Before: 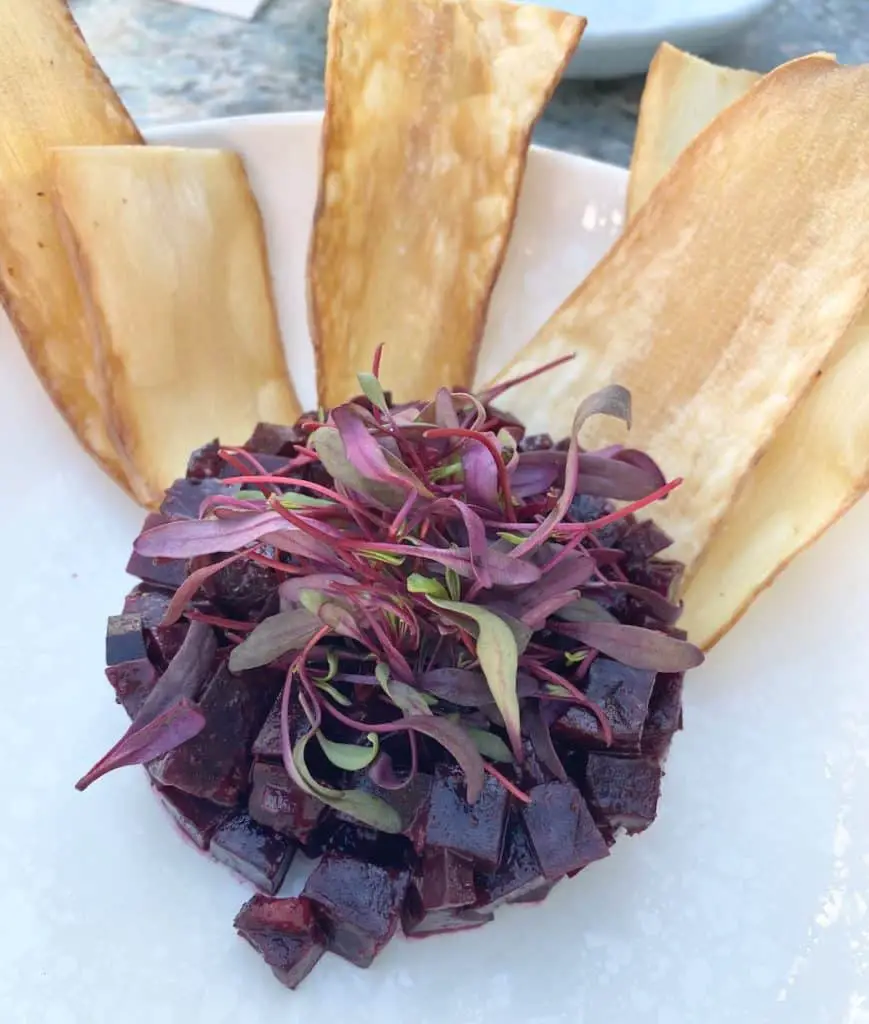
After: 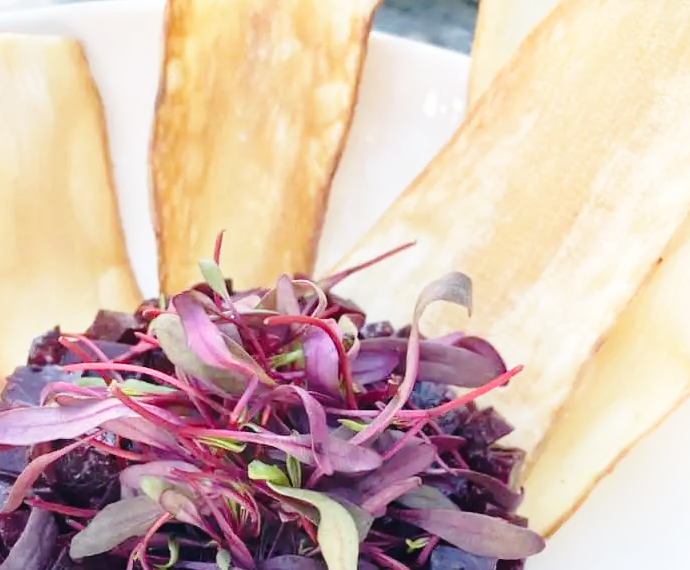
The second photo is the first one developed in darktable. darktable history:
crop: left 18.38%, top 11.092%, right 2.134%, bottom 33.217%
base curve: curves: ch0 [(0, 0) (0.028, 0.03) (0.121, 0.232) (0.46, 0.748) (0.859, 0.968) (1, 1)], preserve colors none
